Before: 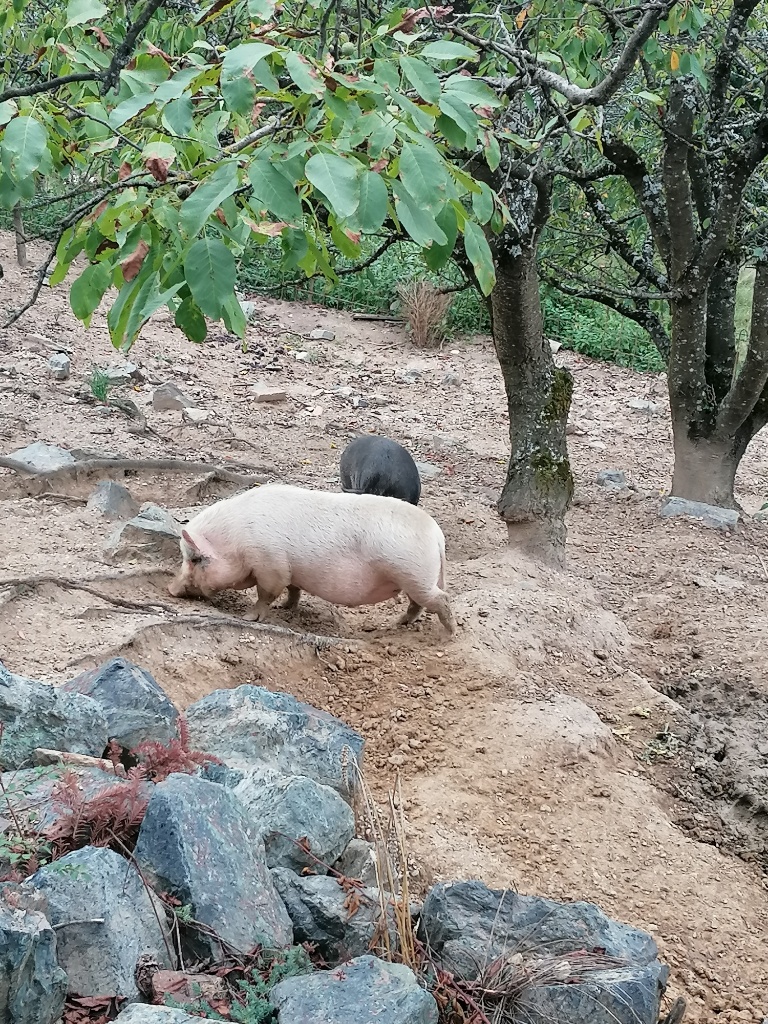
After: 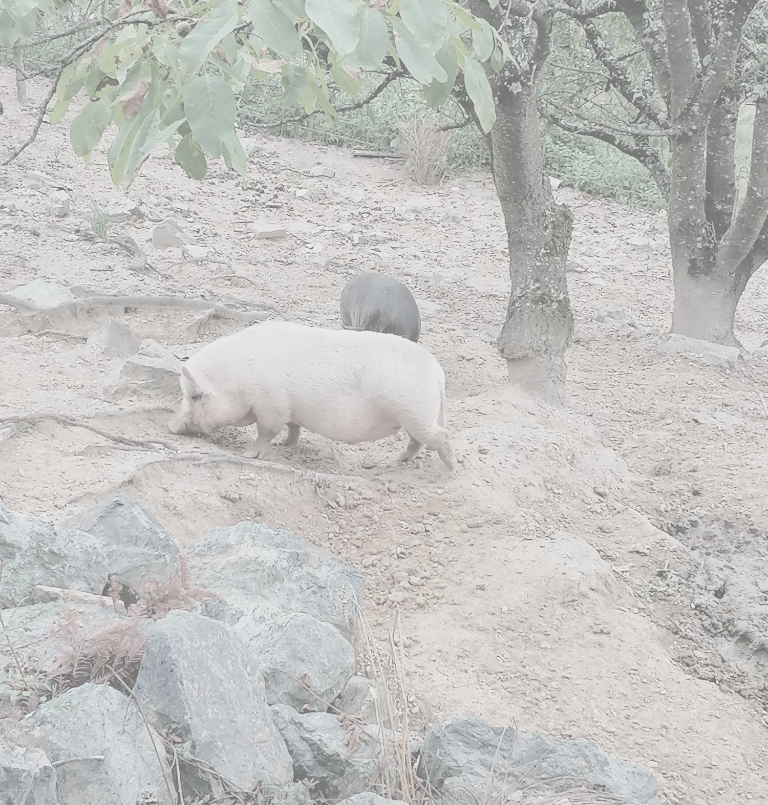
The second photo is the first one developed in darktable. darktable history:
contrast brightness saturation: contrast -0.318, brightness 0.754, saturation -0.761
crop and rotate: top 15.962%, bottom 5.347%
